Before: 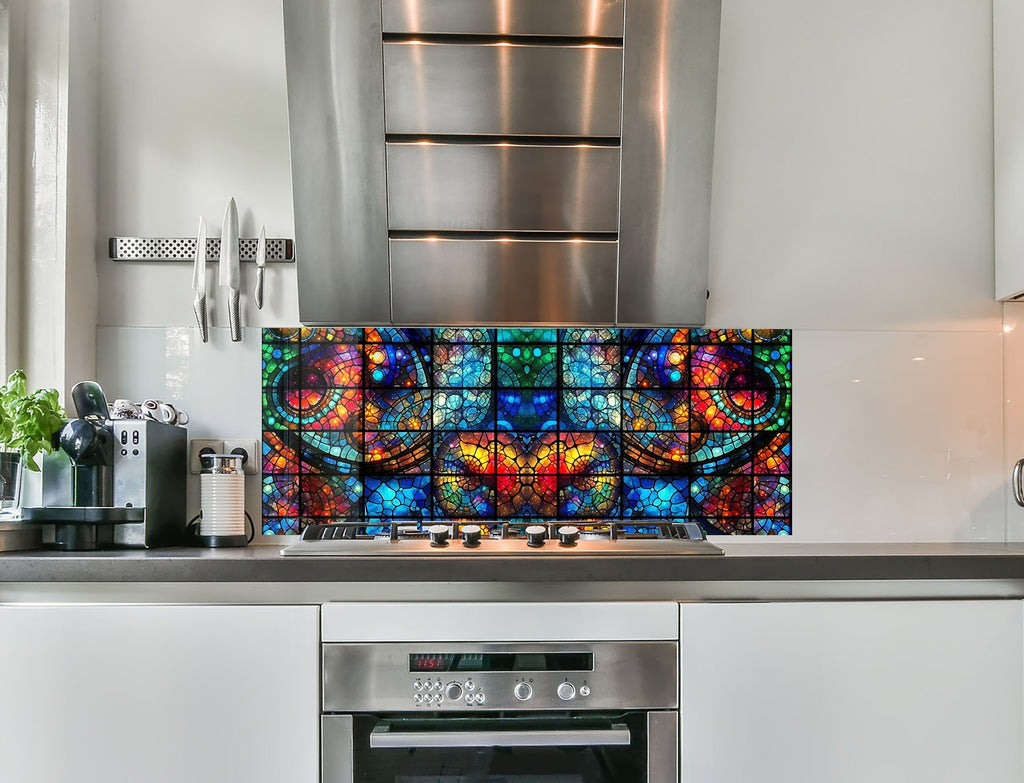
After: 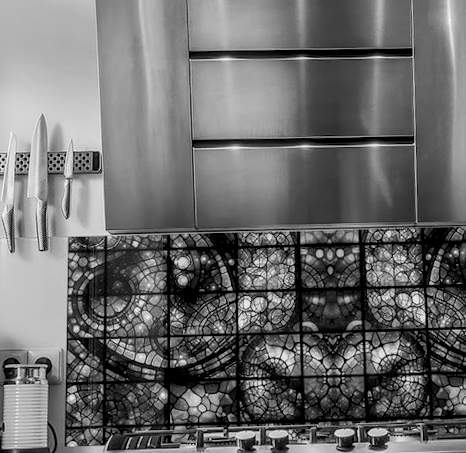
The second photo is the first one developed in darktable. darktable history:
white balance: red 0.976, blue 1.04
crop: left 17.835%, top 7.675%, right 32.881%, bottom 32.213%
local contrast: on, module defaults
color balance: mode lift, gamma, gain (sRGB)
monochrome: on, module defaults
exposure: black level correction 0.006, exposure -0.226 EV, compensate highlight preservation false
rotate and perspective: rotation -1.68°, lens shift (vertical) -0.146, crop left 0.049, crop right 0.912, crop top 0.032, crop bottom 0.96
